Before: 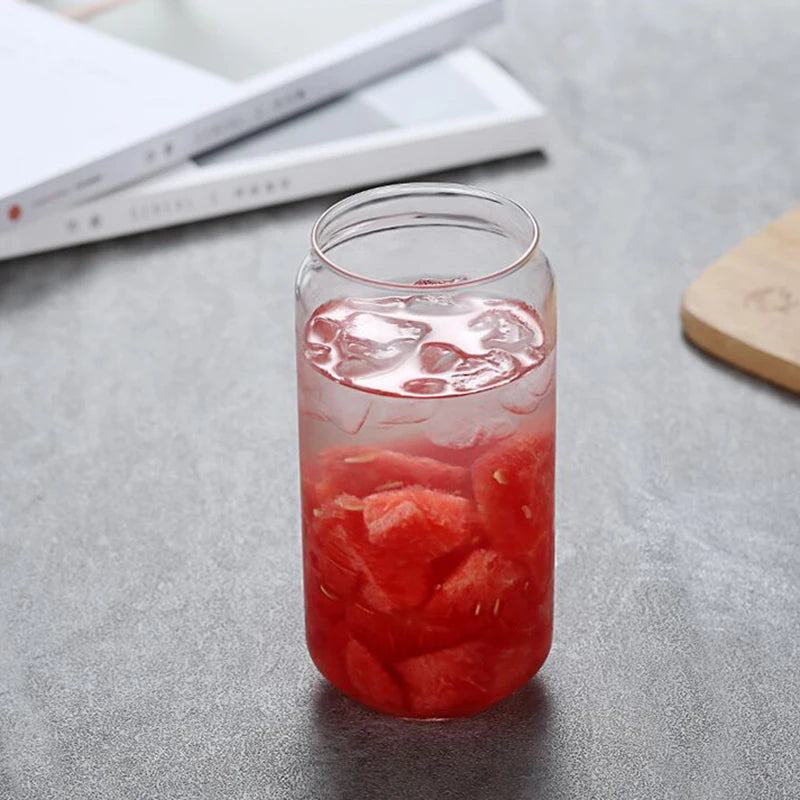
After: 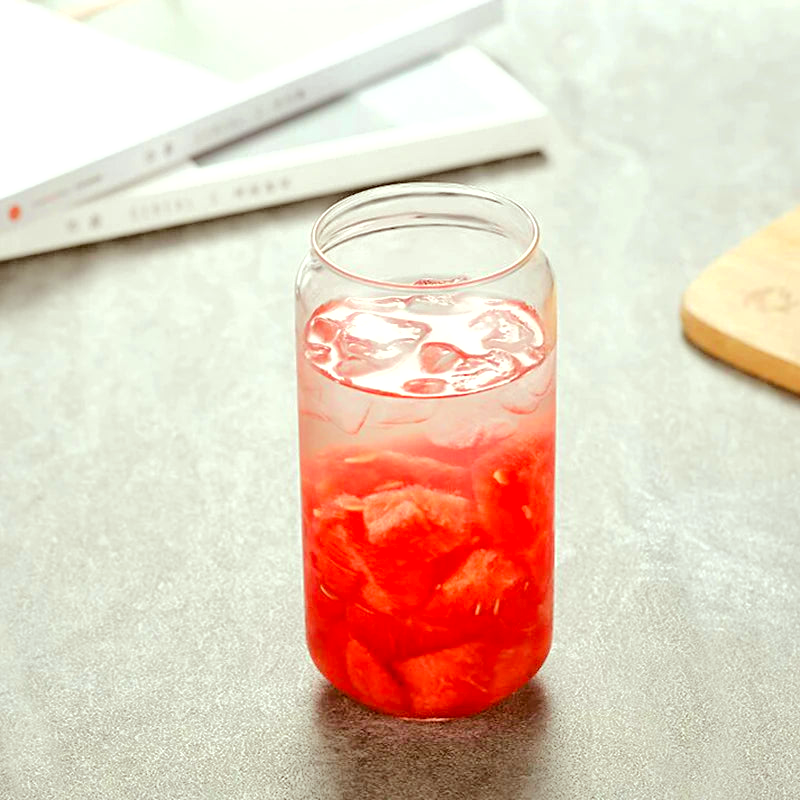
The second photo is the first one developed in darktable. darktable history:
shadows and highlights: shadows 9.15, white point adjustment 1.02, highlights -38.49
exposure: black level correction 0.001, exposure 0.5 EV, compensate highlight preservation false
tone equalizer: -7 EV 0.147 EV, -6 EV 0.586 EV, -5 EV 1.13 EV, -4 EV 1.29 EV, -3 EV 1.12 EV, -2 EV 0.6 EV, -1 EV 0.148 EV, edges refinement/feathering 500, mask exposure compensation -1.57 EV, preserve details no
color correction: highlights a* -5.6, highlights b* 9.8, shadows a* 9.78, shadows b* 24.29
